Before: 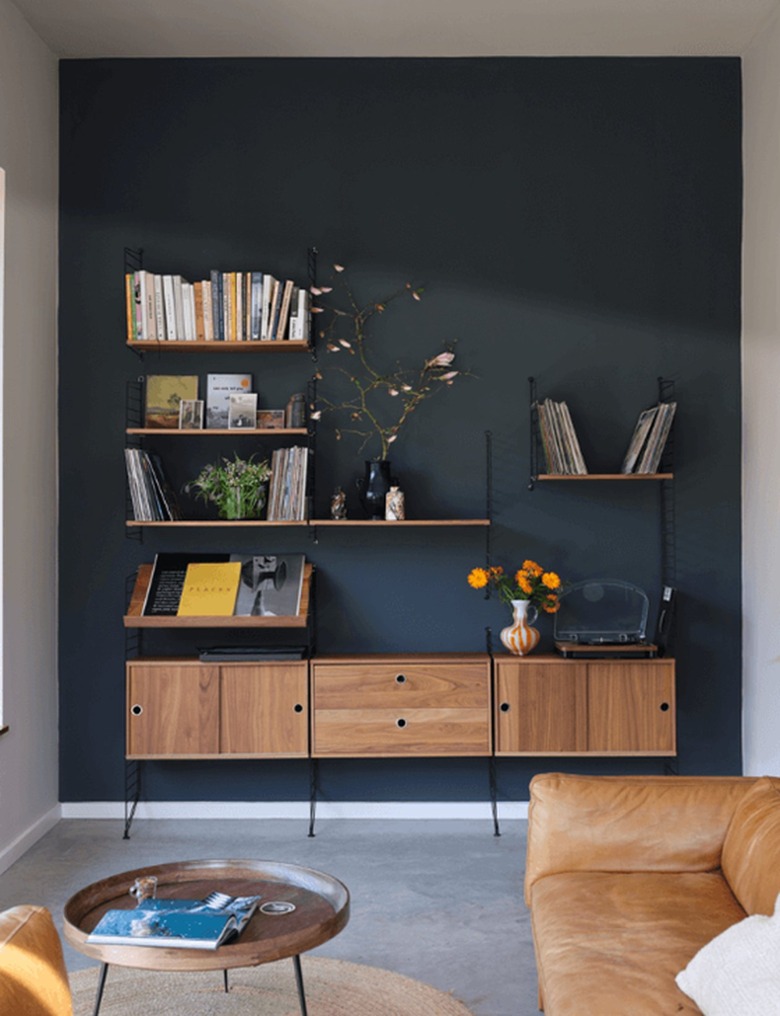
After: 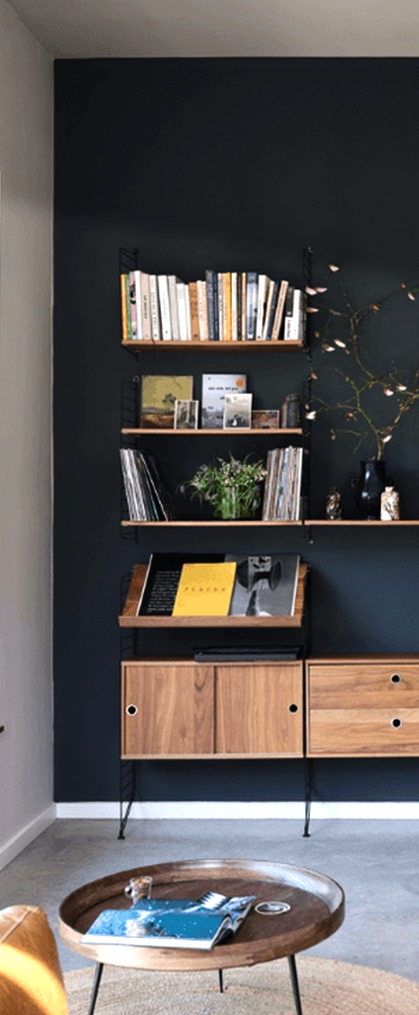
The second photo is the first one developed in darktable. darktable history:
crop: left 0.658%, right 45.537%, bottom 0.089%
tone equalizer: -8 EV -0.788 EV, -7 EV -0.679 EV, -6 EV -0.563 EV, -5 EV -0.407 EV, -3 EV 0.39 EV, -2 EV 0.6 EV, -1 EV 0.695 EV, +0 EV 0.745 EV, edges refinement/feathering 500, mask exposure compensation -1.57 EV, preserve details no
